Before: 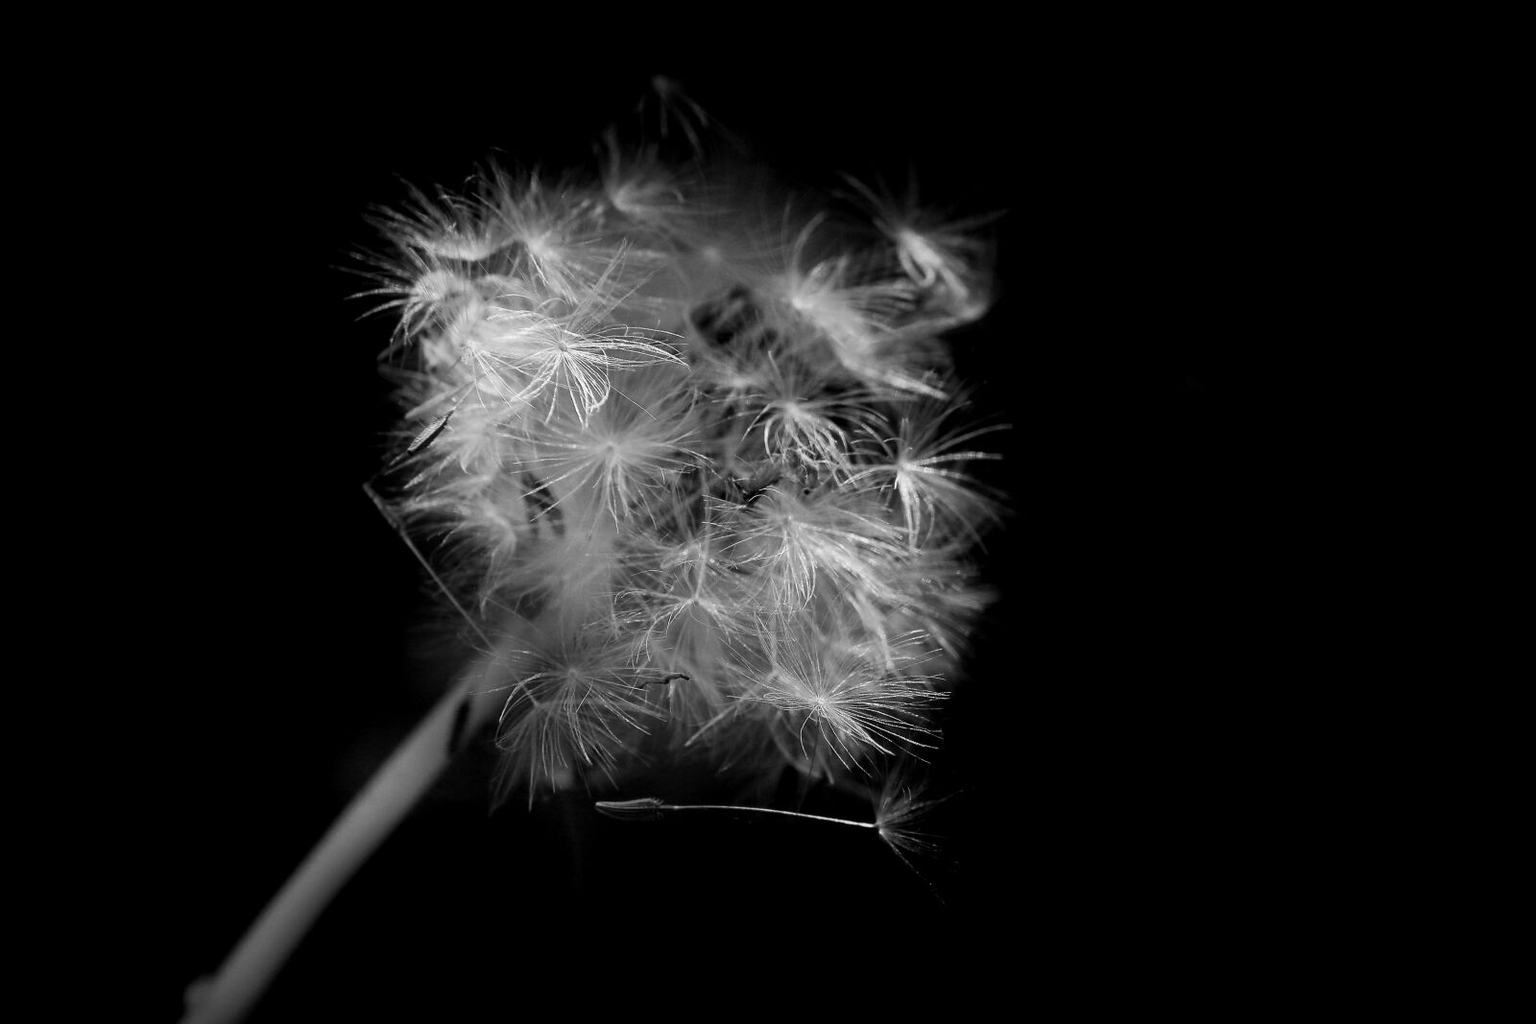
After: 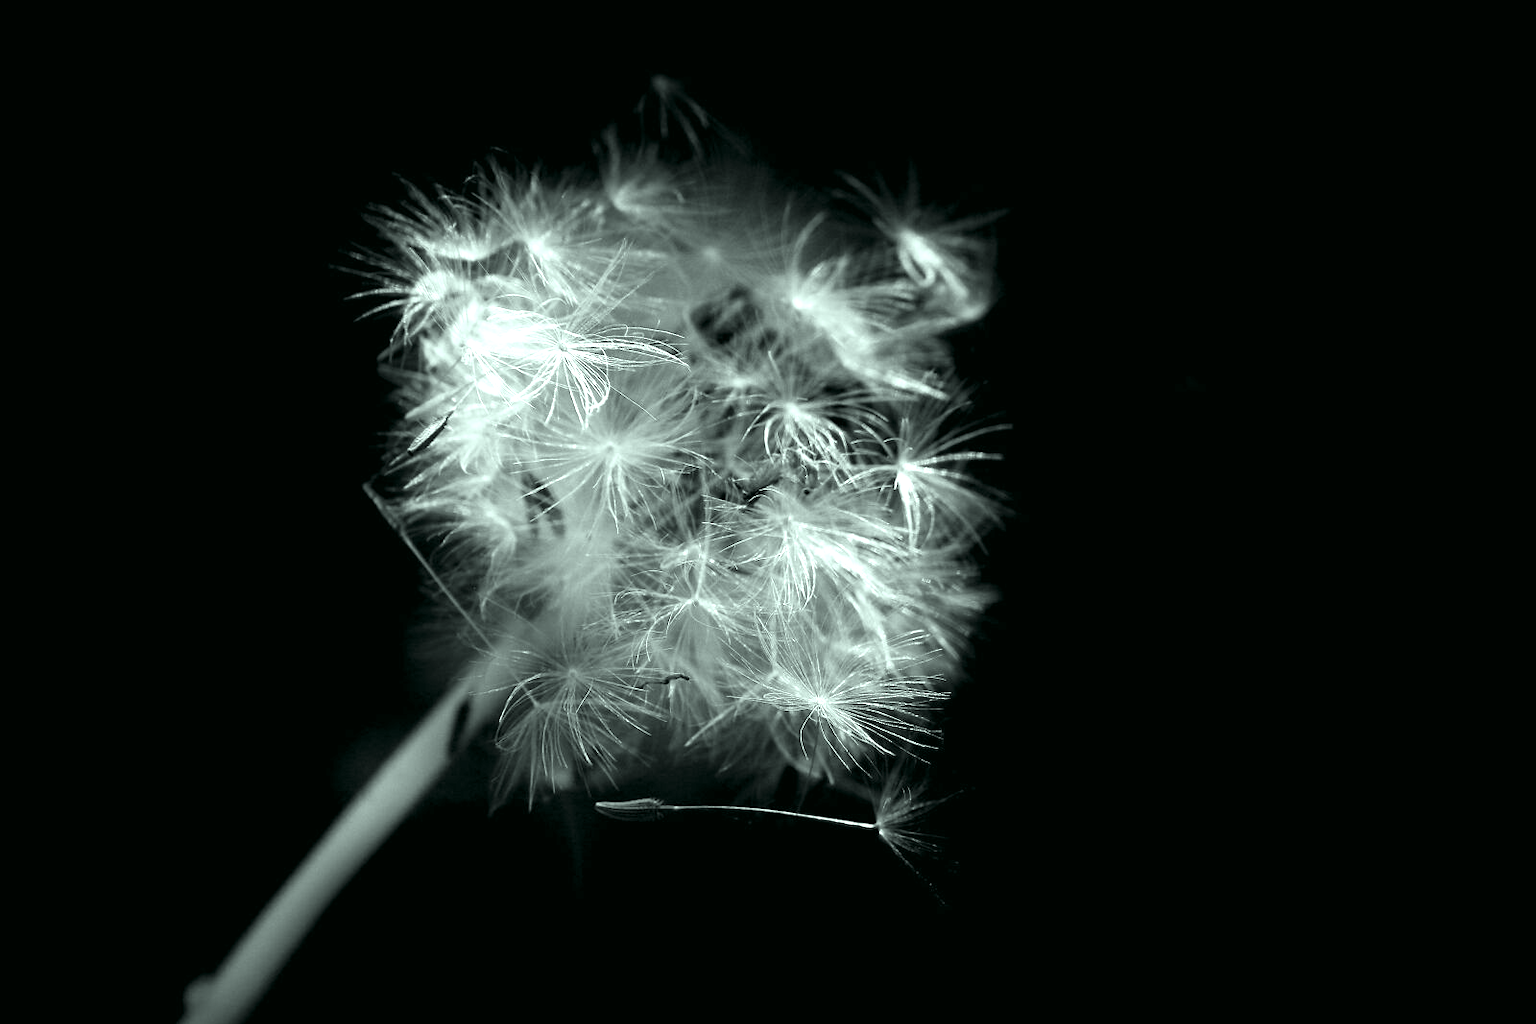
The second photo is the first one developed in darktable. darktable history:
color correction: highlights a* -7.62, highlights b* 1.2, shadows a* -2.84, saturation 1.45
exposure: black level correction 0, exposure 1.001 EV, compensate highlight preservation false
